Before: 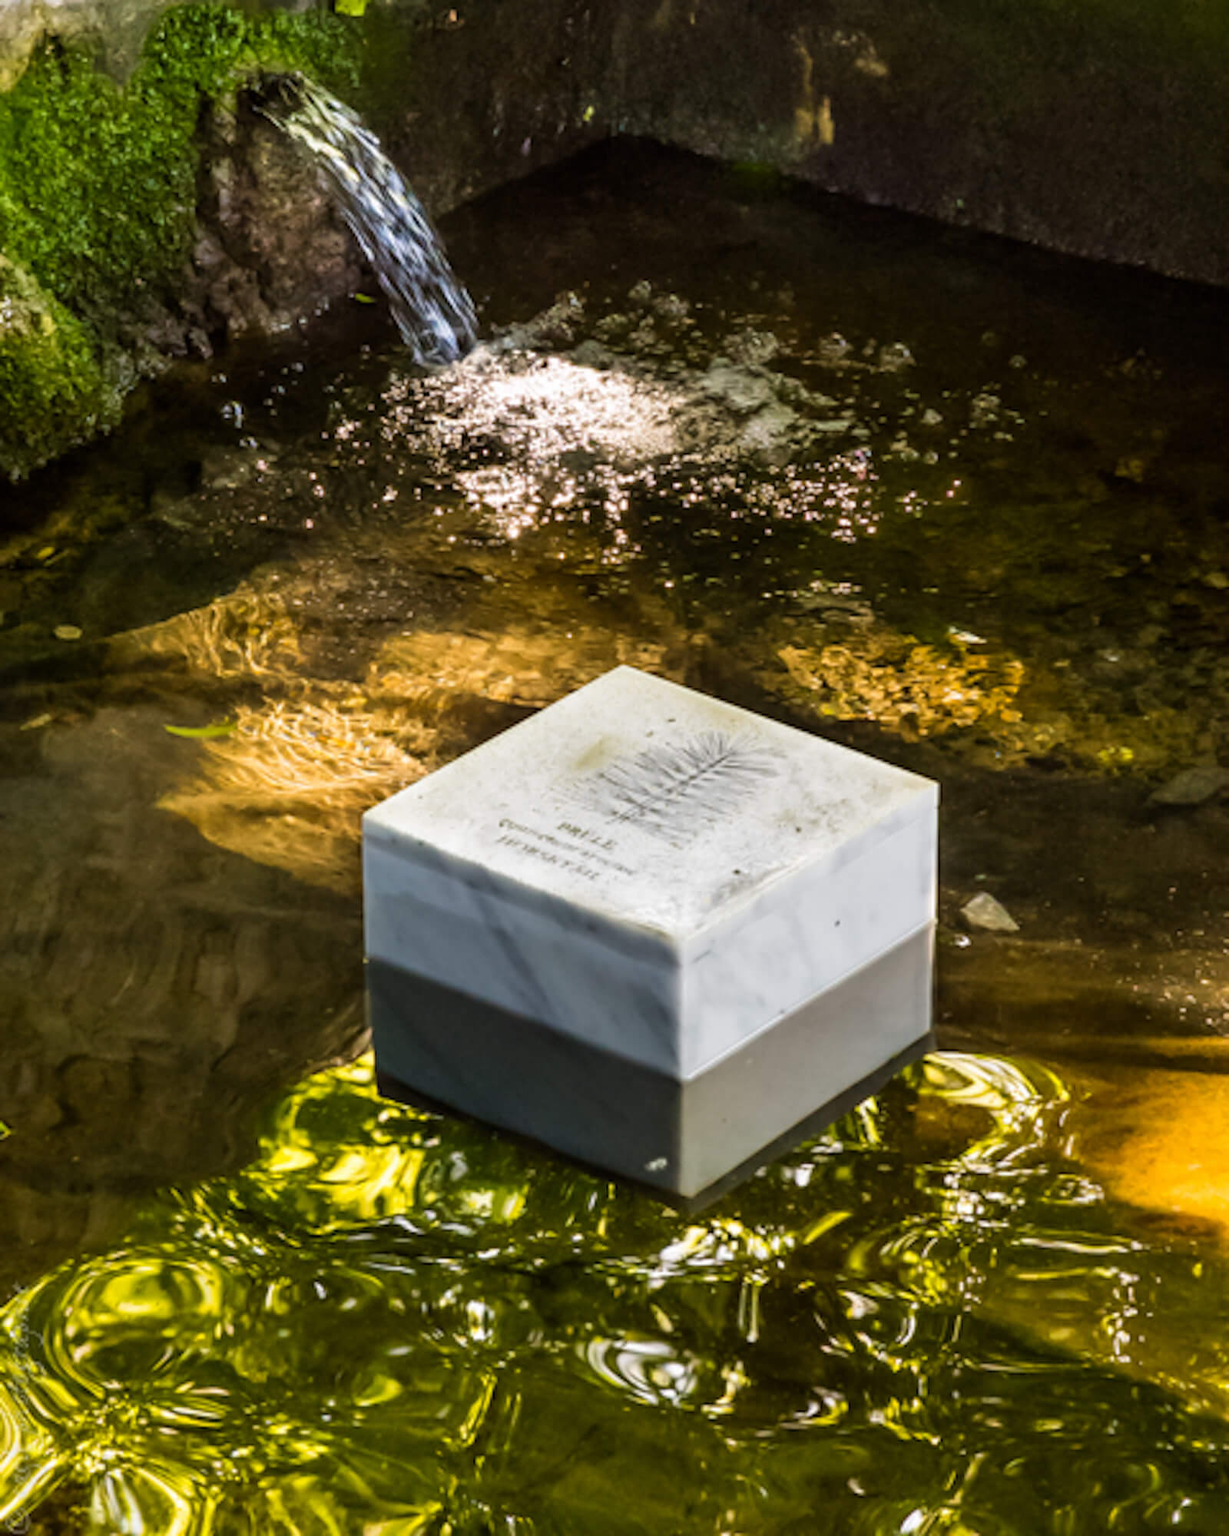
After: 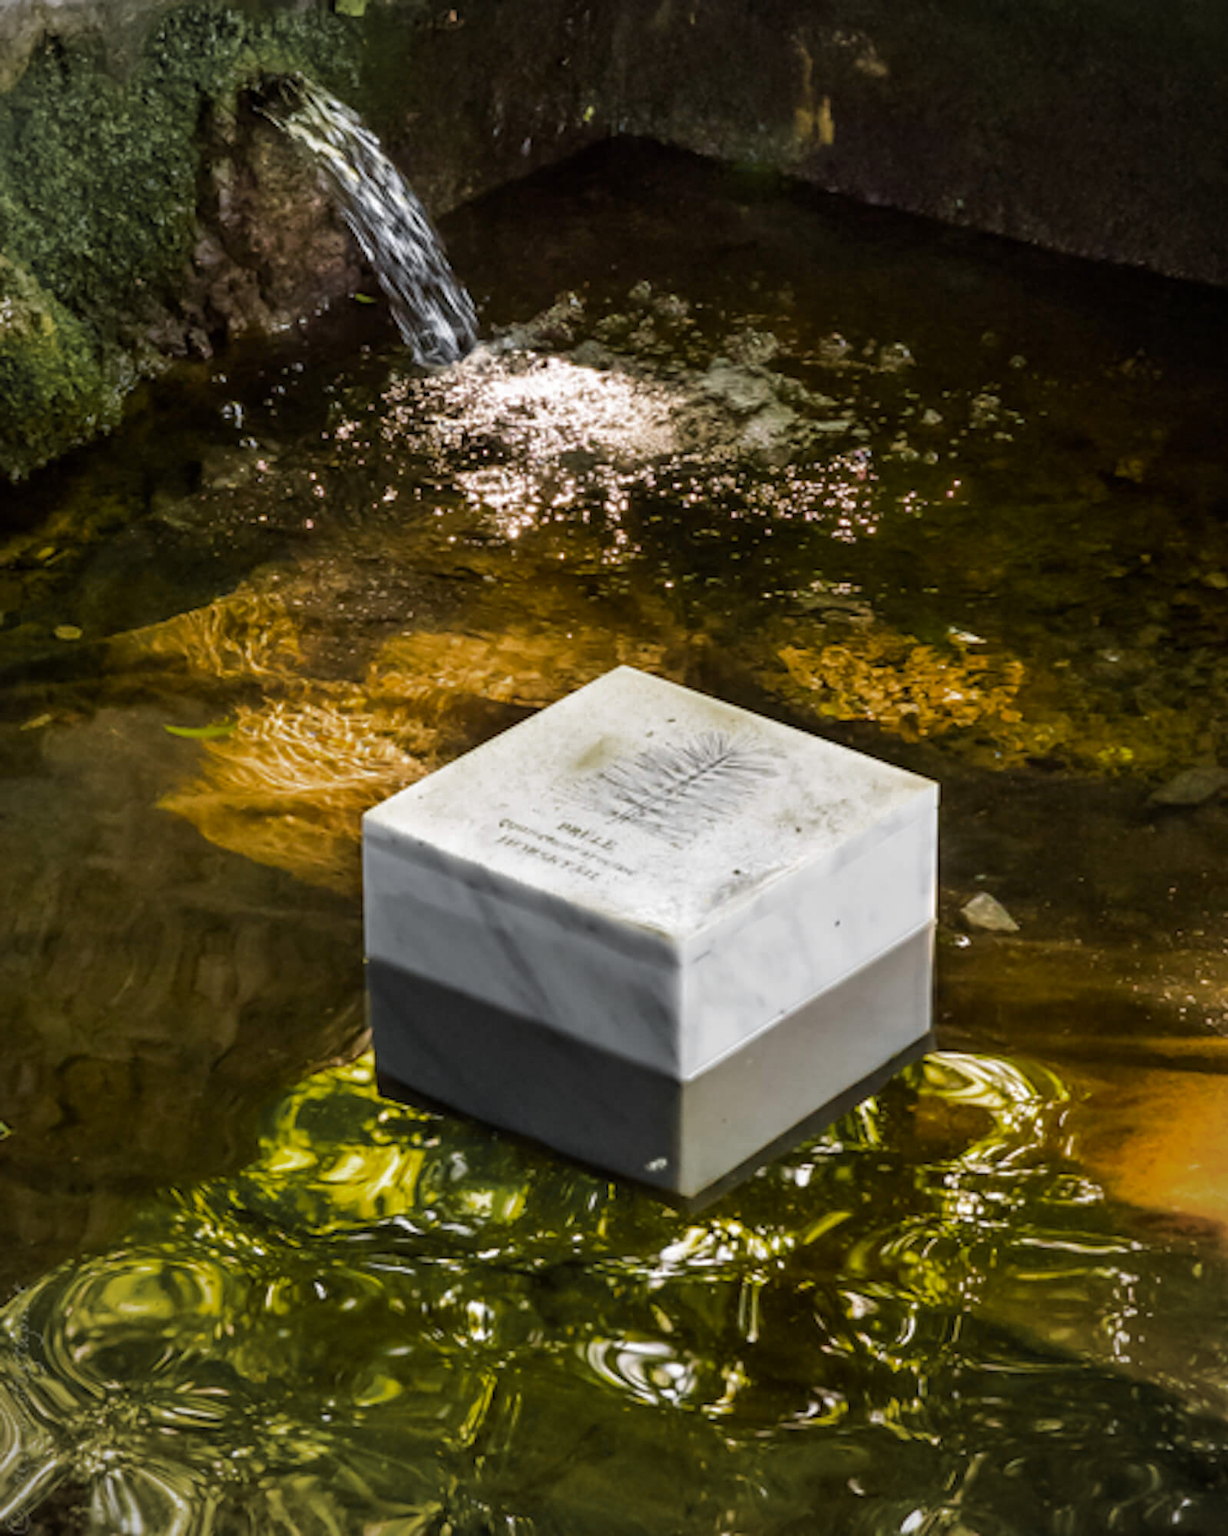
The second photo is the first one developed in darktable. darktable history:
color zones: curves: ch0 [(0.004, 0.388) (0.125, 0.392) (0.25, 0.404) (0.375, 0.5) (0.5, 0.5) (0.625, 0.5) (0.75, 0.5) (0.875, 0.5)]; ch1 [(0, 0.5) (0.125, 0.5) (0.25, 0.5) (0.375, 0.124) (0.524, 0.124) (0.645, 0.128) (0.789, 0.132) (0.914, 0.096) (0.998, 0.068)]
vignetting: unbound false
